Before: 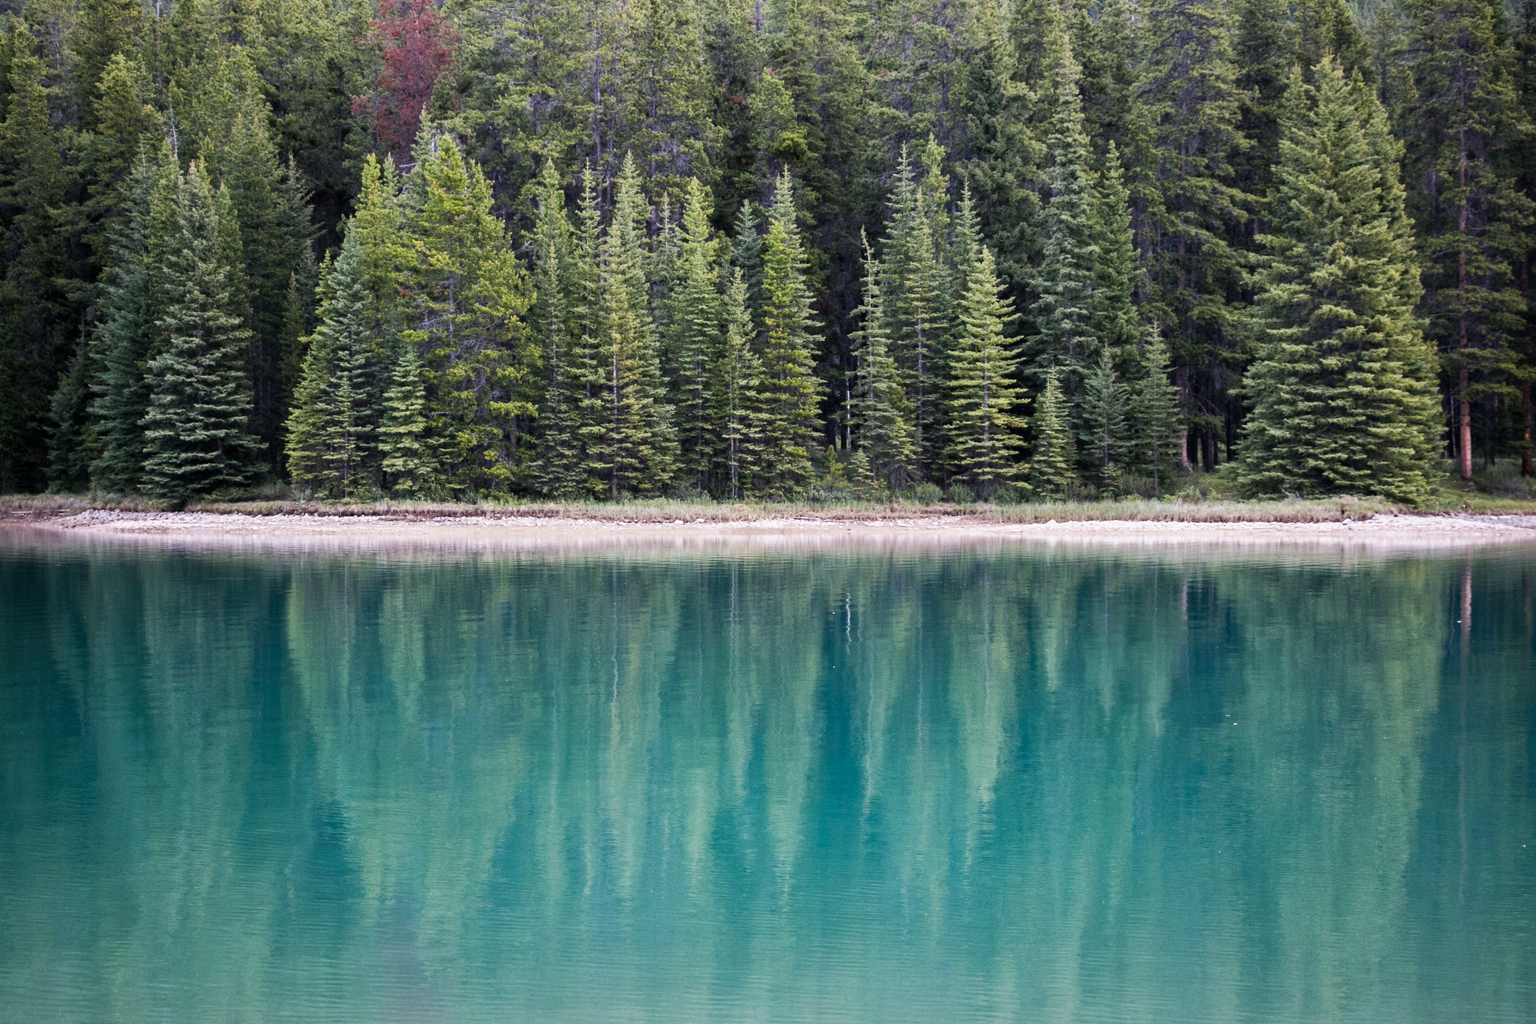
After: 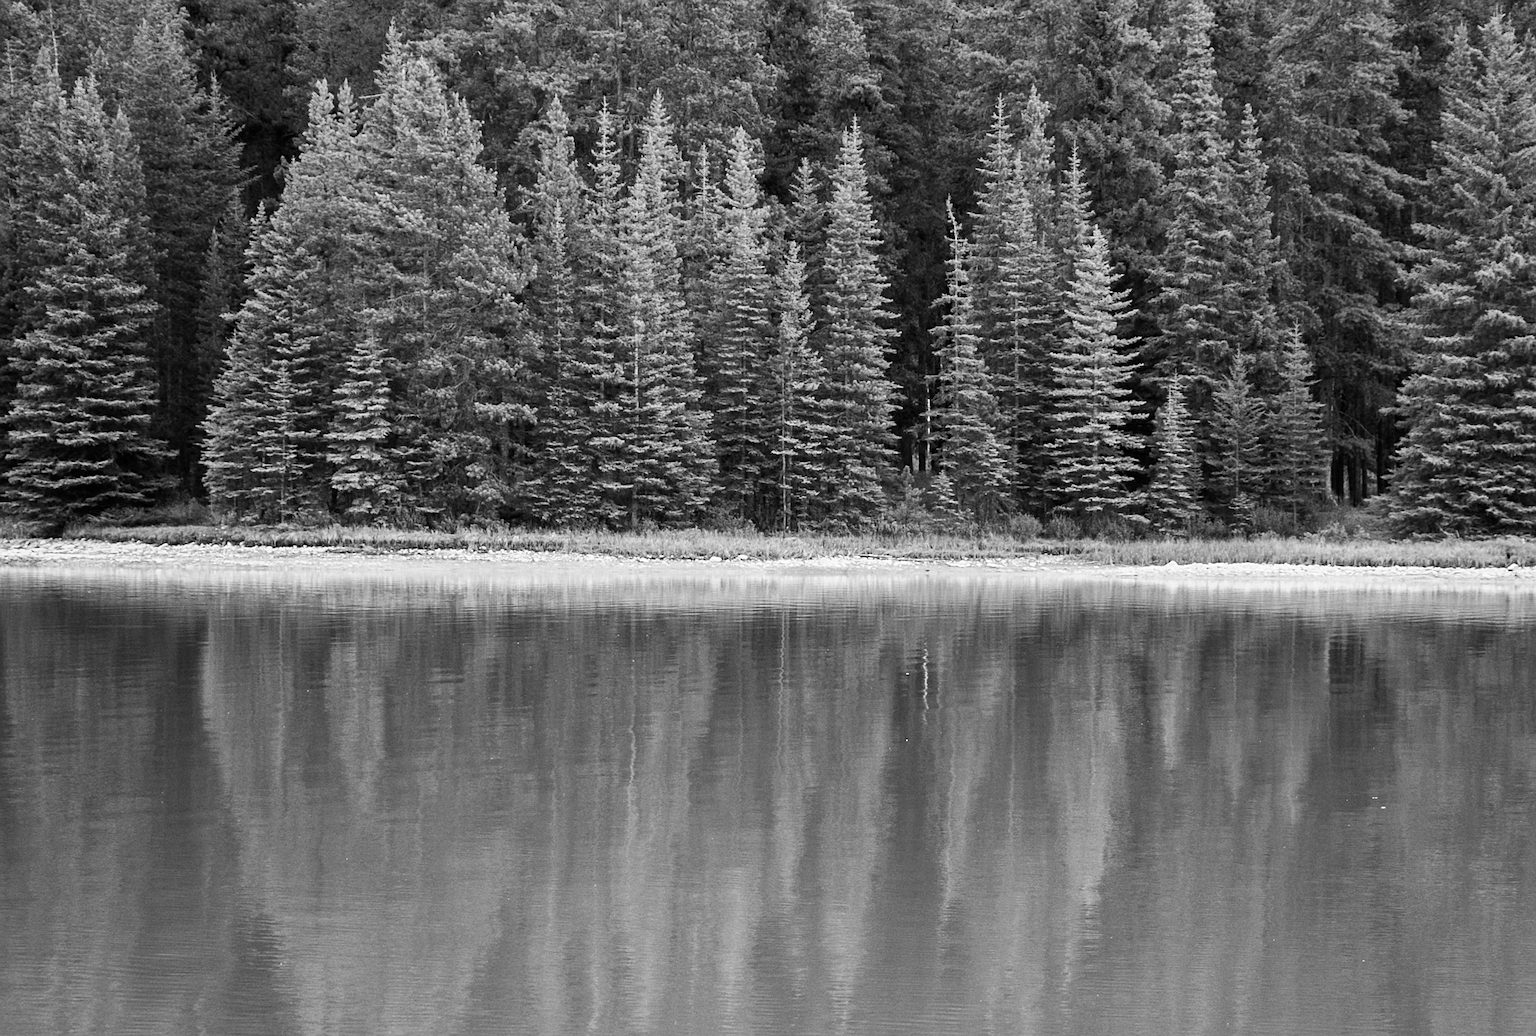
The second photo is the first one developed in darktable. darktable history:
monochrome: on, module defaults
crop: left 9.929%, top 3.475%, right 9.188%, bottom 9.529%
rotate and perspective: rotation 0.679°, lens shift (horizontal) 0.136, crop left 0.009, crop right 0.991, crop top 0.078, crop bottom 0.95
base curve: preserve colors none
exposure: compensate exposure bias true, compensate highlight preservation false
sharpen: on, module defaults
